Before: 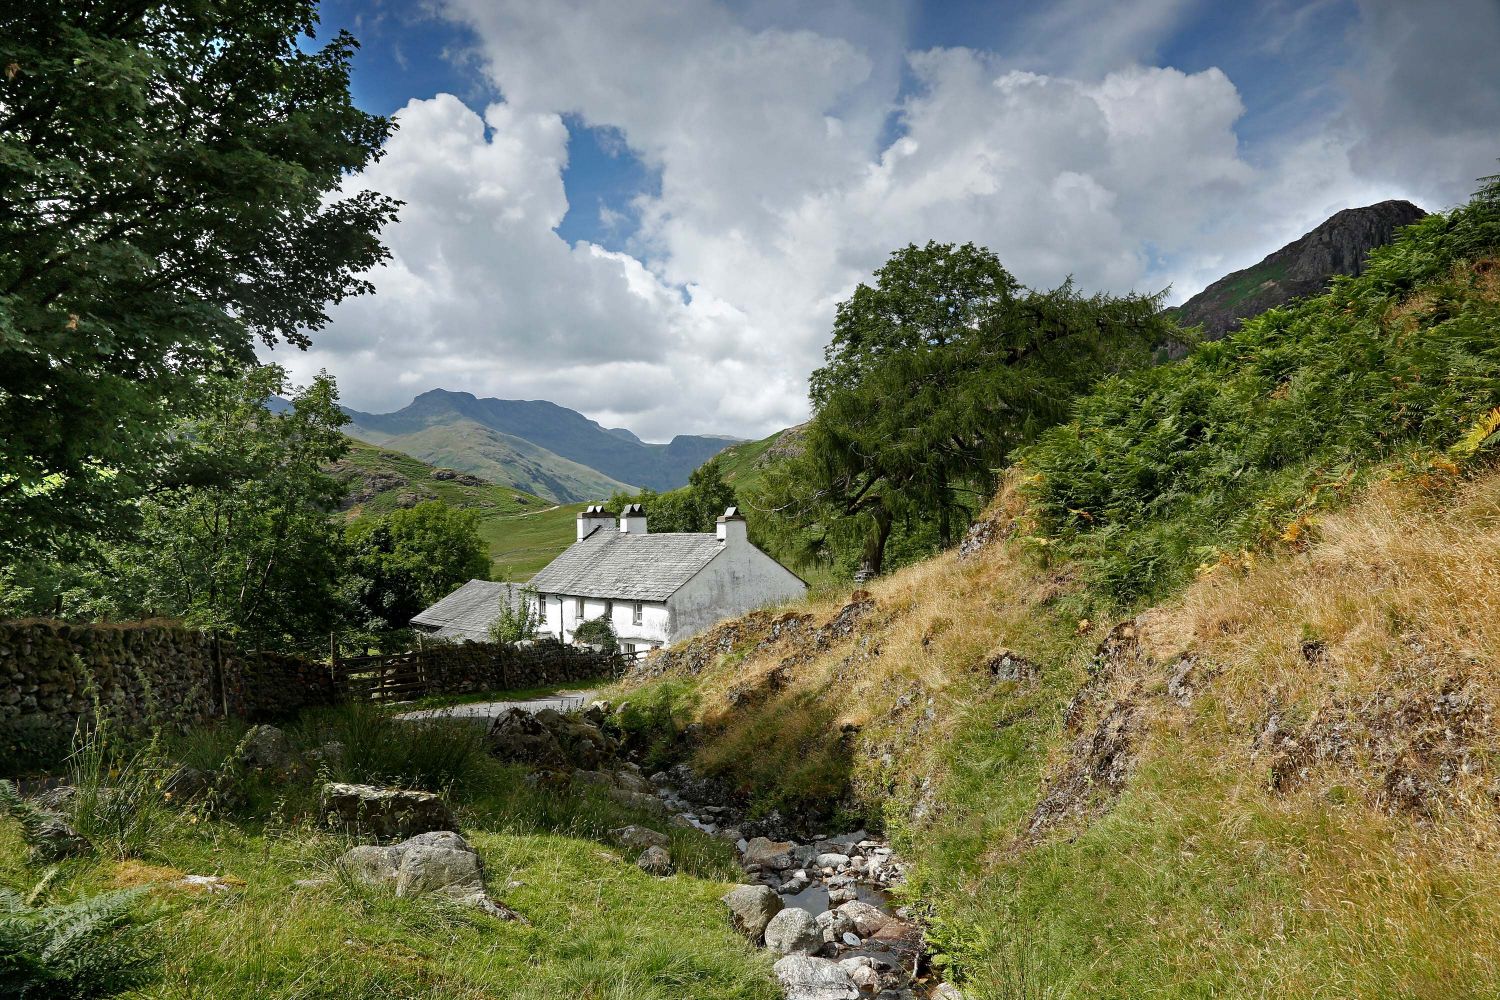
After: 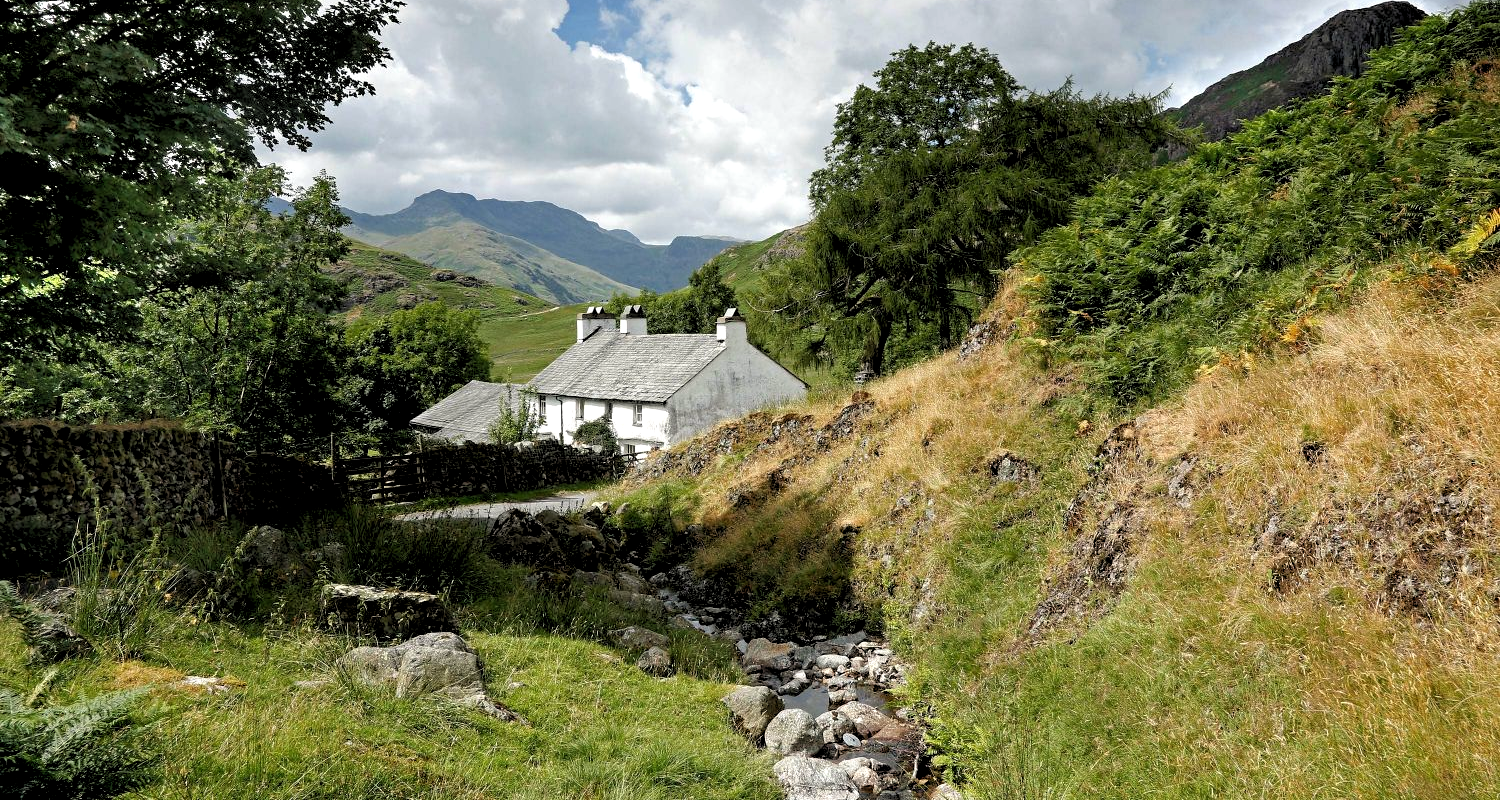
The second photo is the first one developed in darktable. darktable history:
white balance: red 1.009, blue 0.985
crop and rotate: top 19.998%
rgb levels: levels [[0.01, 0.419, 0.839], [0, 0.5, 1], [0, 0.5, 1]]
